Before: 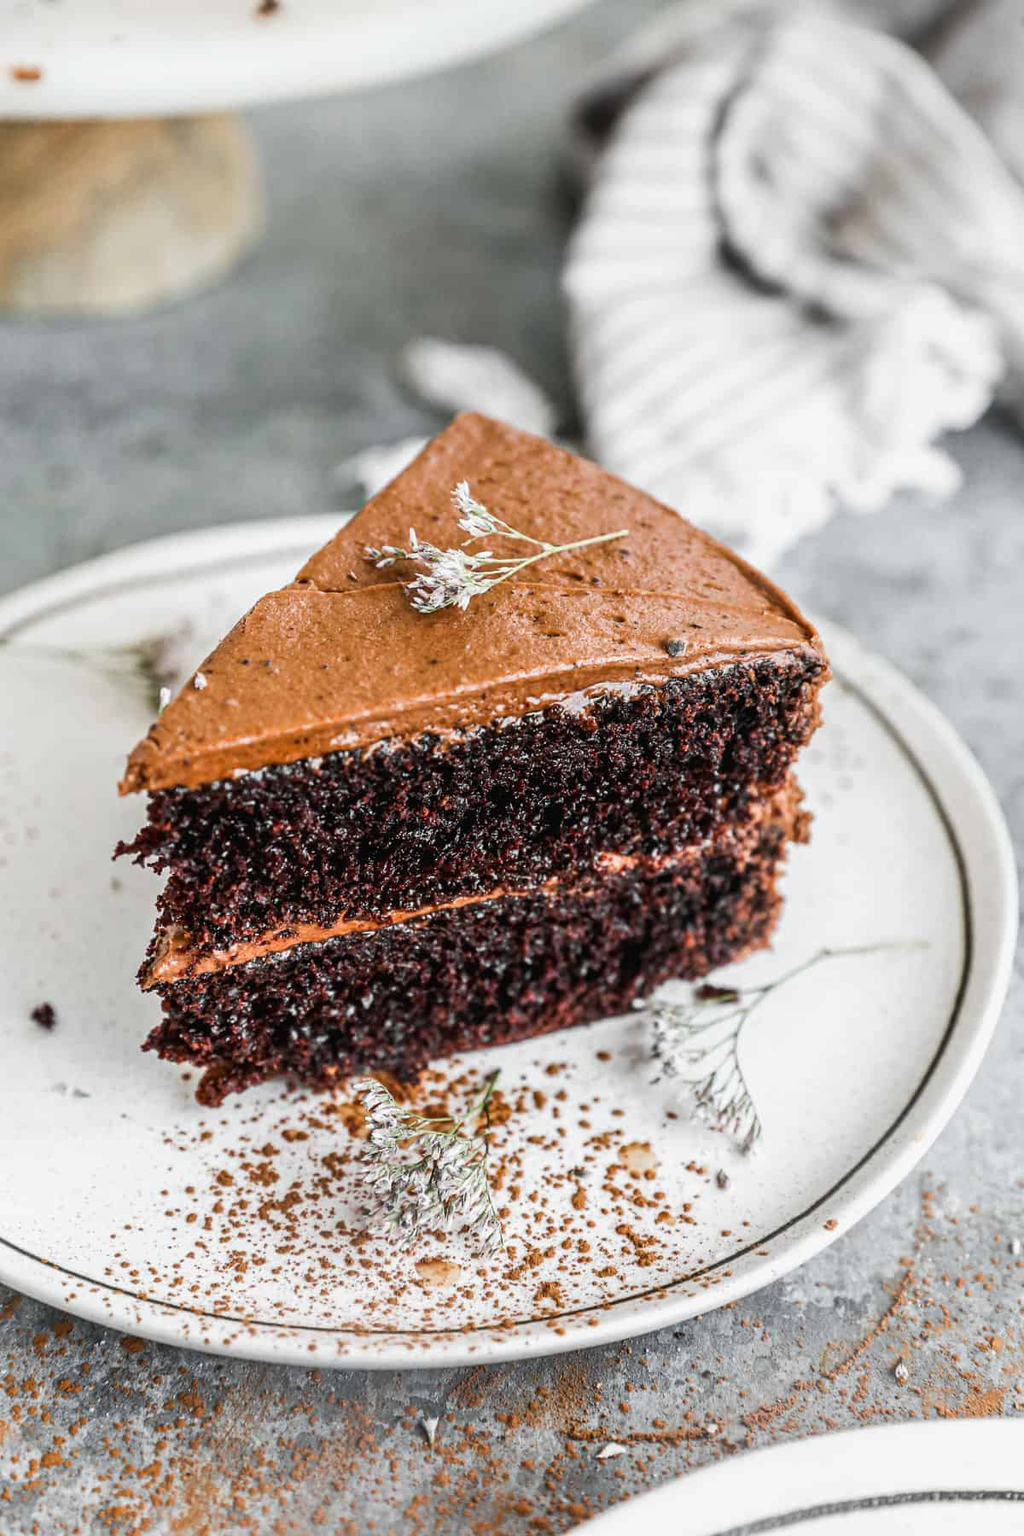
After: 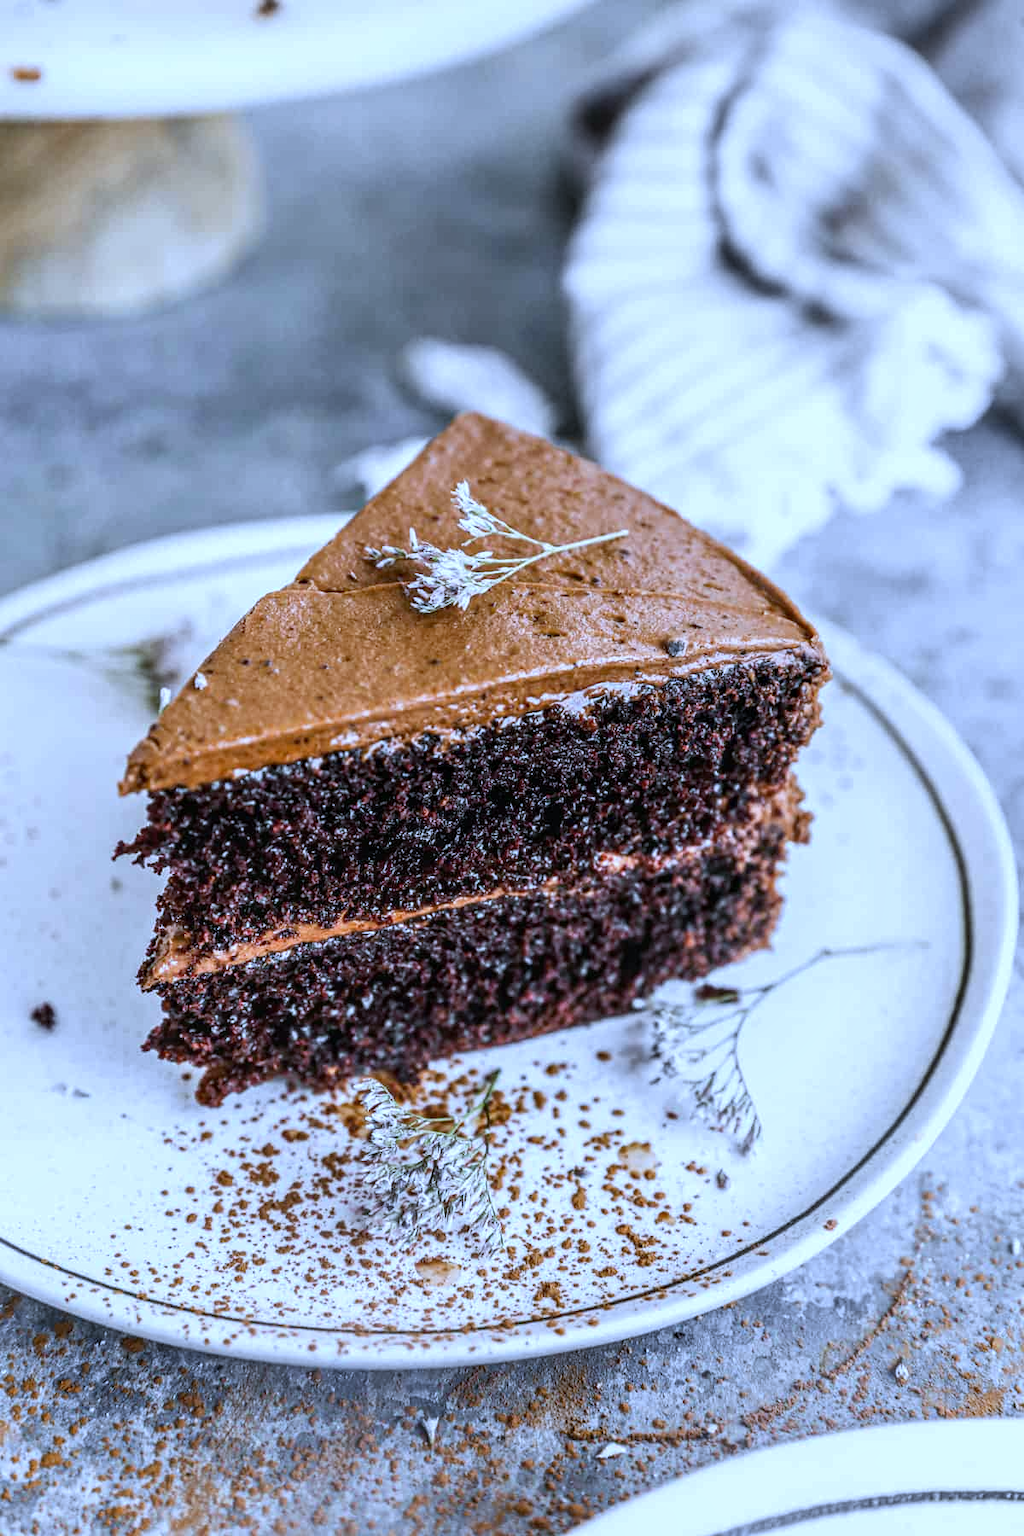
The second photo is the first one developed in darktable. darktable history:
white balance: red 0.871, blue 1.249
local contrast: on, module defaults
